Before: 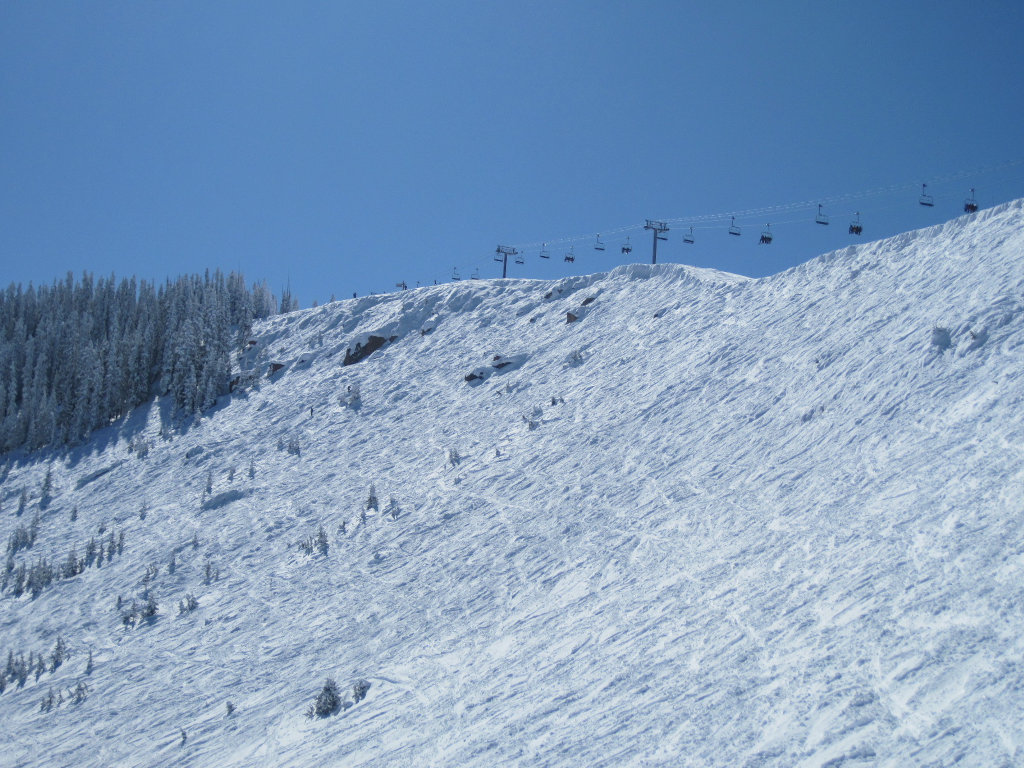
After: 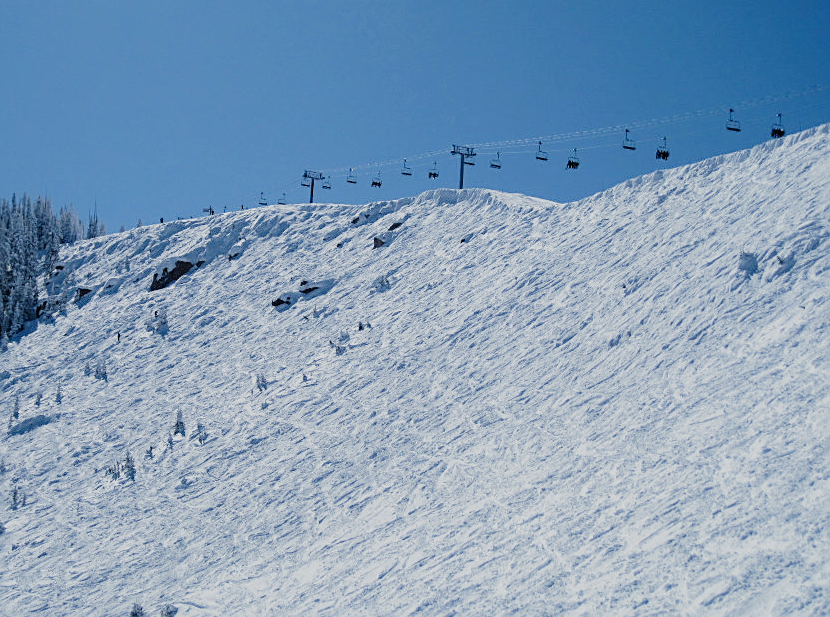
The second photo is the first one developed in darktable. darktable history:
filmic rgb: black relative exposure -5.09 EV, white relative exposure 3.99 EV, hardness 2.9, contrast 1.202, preserve chrominance no, color science v5 (2021)
crop: left 18.939%, top 9.875%, right 0%, bottom 9.7%
sharpen: on, module defaults
